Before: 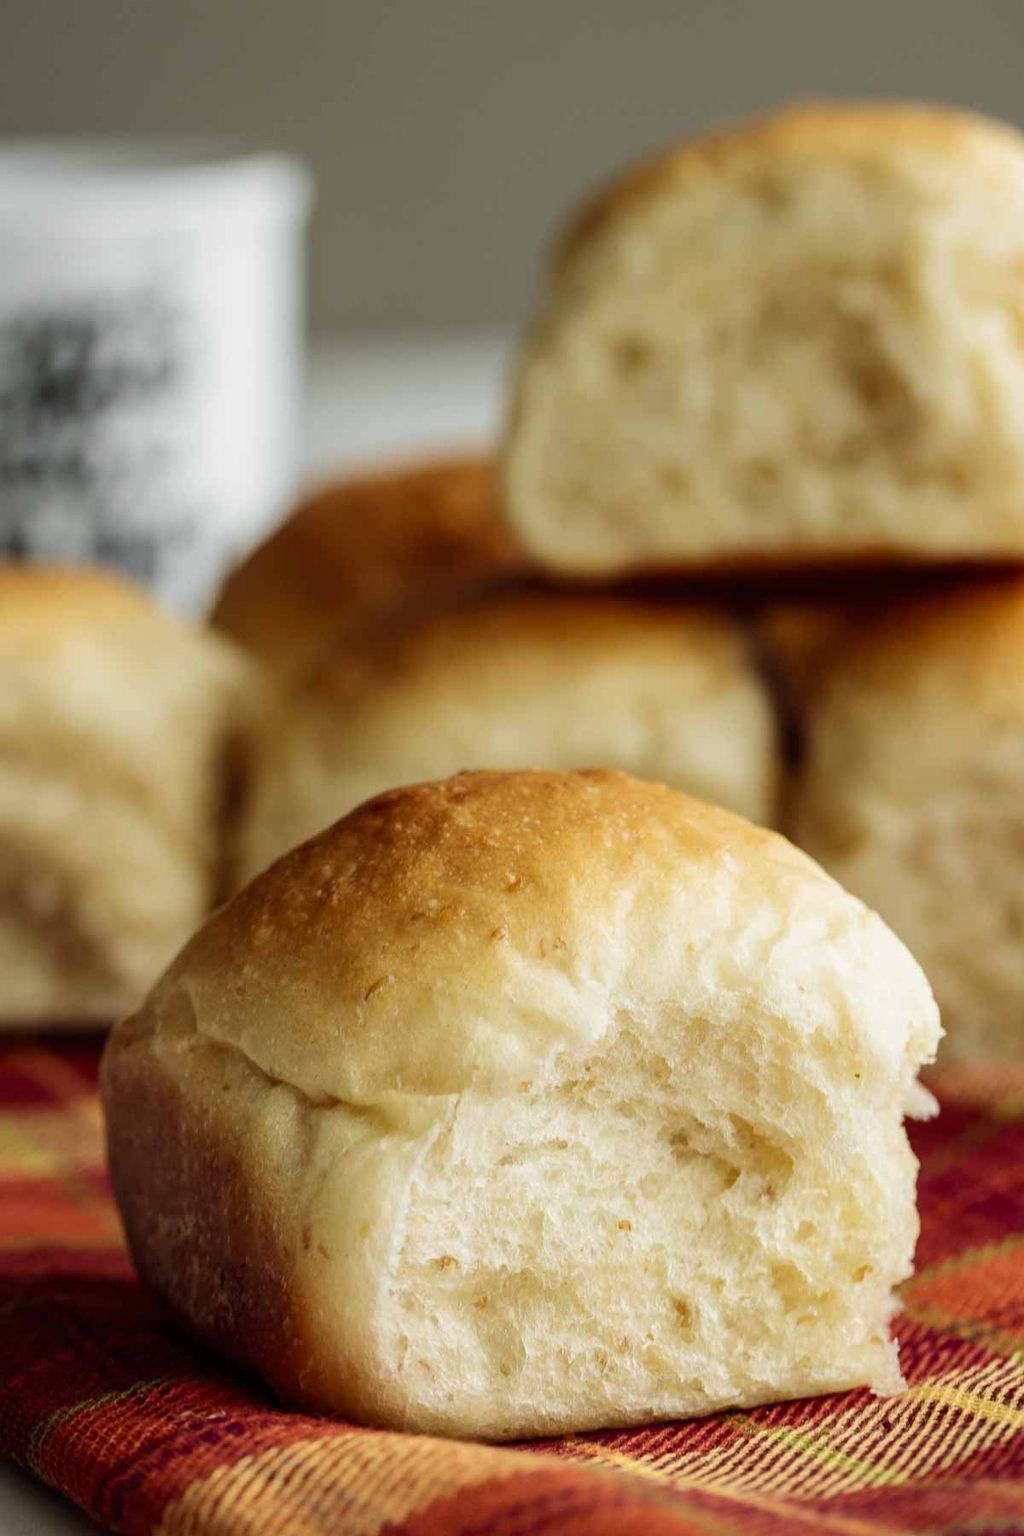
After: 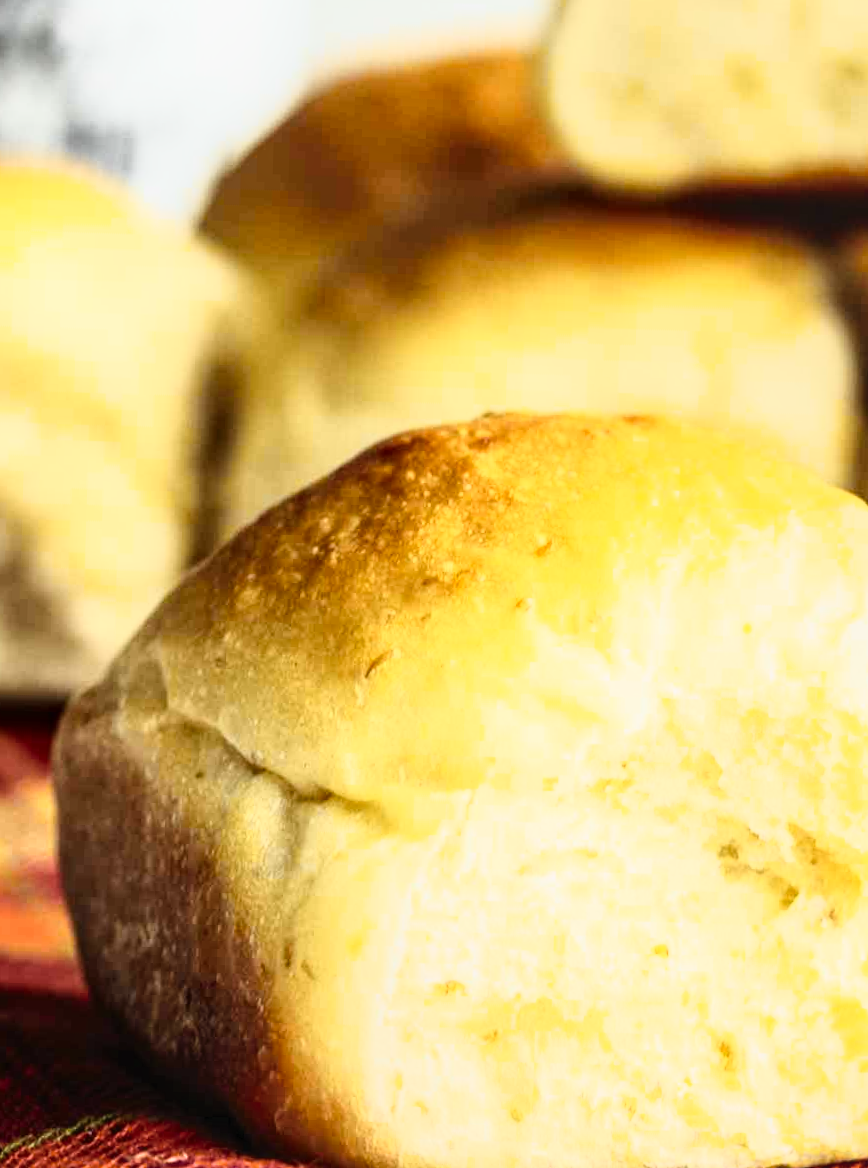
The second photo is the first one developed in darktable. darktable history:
crop: left 6.488%, top 27.668%, right 24.183%, bottom 8.656%
contrast brightness saturation: contrast 0.39, brightness 0.53
local contrast: on, module defaults
tone curve: curves: ch0 [(0, 0) (0.136, 0.071) (0.346, 0.366) (0.489, 0.573) (0.66, 0.748) (0.858, 0.926) (1, 0.977)]; ch1 [(0, 0) (0.353, 0.344) (0.45, 0.46) (0.498, 0.498) (0.521, 0.512) (0.563, 0.559) (0.592, 0.605) (0.641, 0.673) (1, 1)]; ch2 [(0, 0) (0.333, 0.346) (0.375, 0.375) (0.424, 0.43) (0.476, 0.492) (0.502, 0.502) (0.524, 0.531) (0.579, 0.61) (0.612, 0.644) (0.641, 0.722) (1, 1)], color space Lab, independent channels, preserve colors none
rotate and perspective: rotation 1.72°, automatic cropping off
